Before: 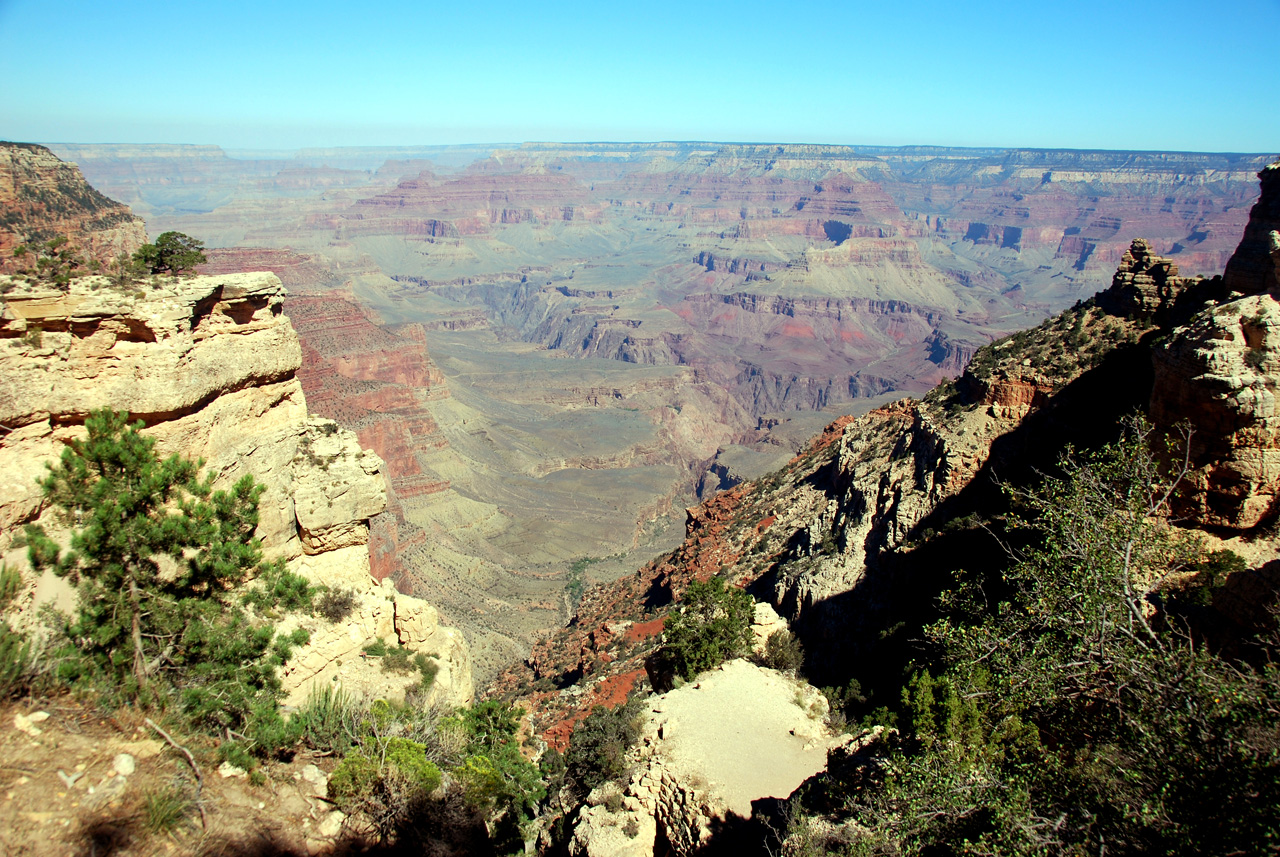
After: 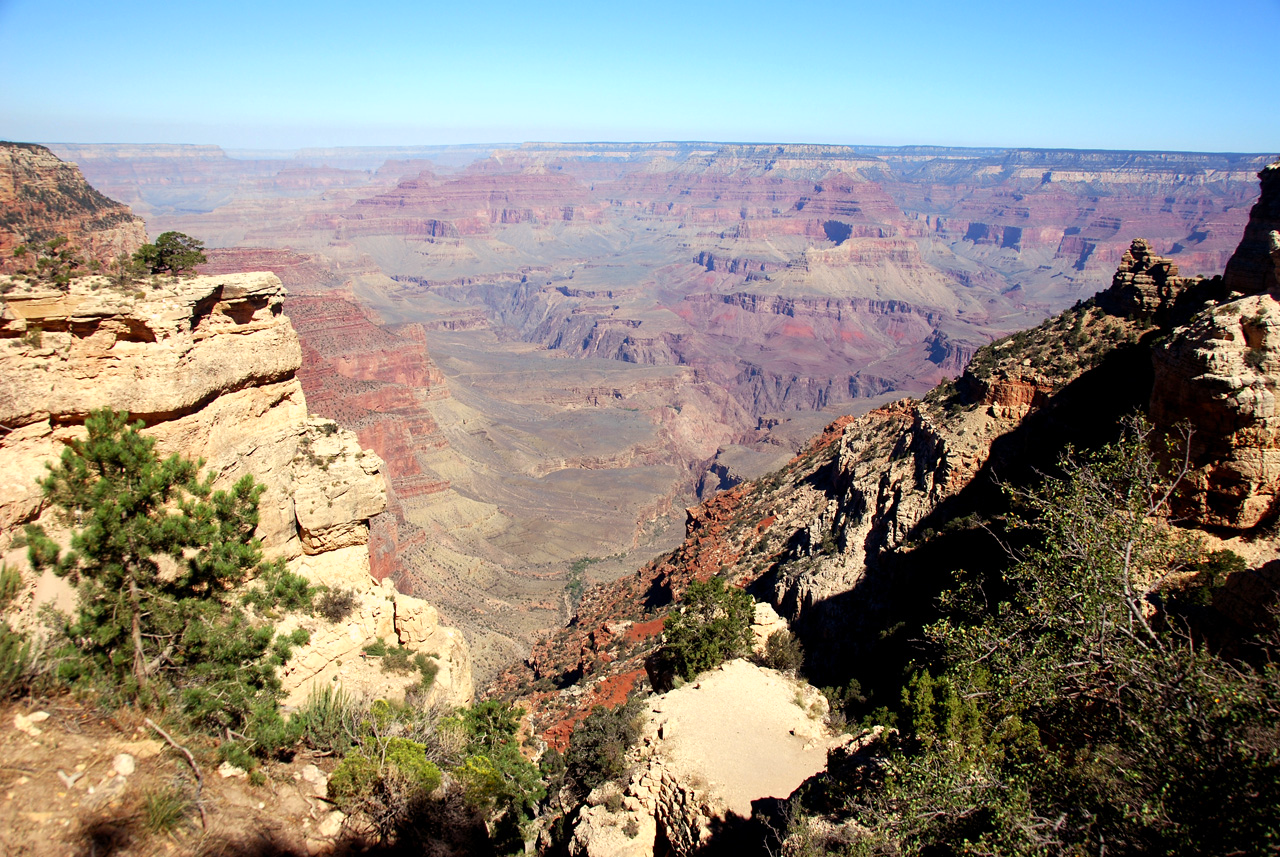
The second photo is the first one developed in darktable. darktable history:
color calibration: output R [1.063, -0.012, -0.003, 0], output B [-0.079, 0.047, 1, 0], illuminant as shot in camera, x 0.358, y 0.373, temperature 4628.91 K
